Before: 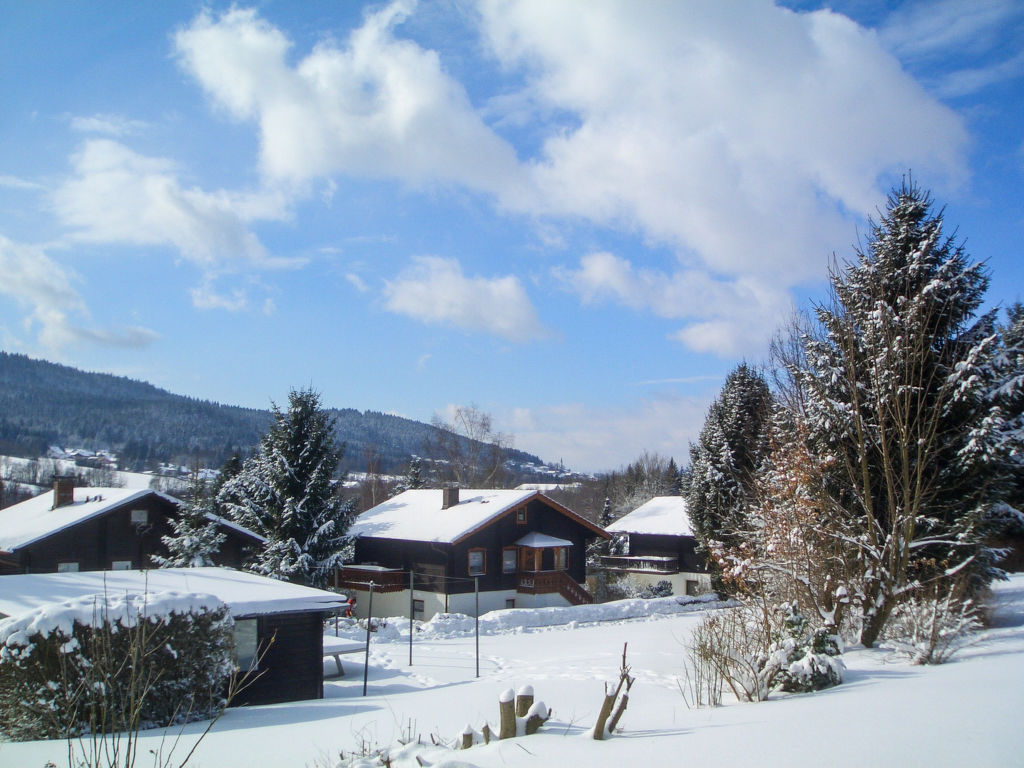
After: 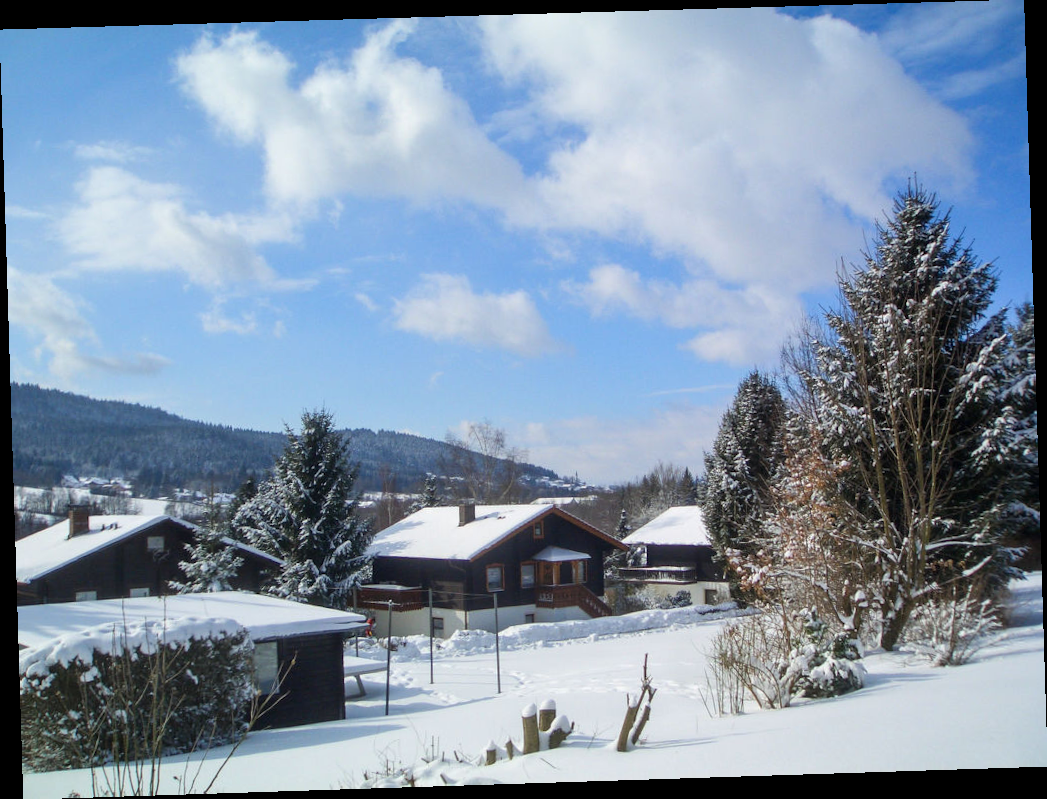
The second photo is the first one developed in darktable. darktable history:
tone equalizer: on, module defaults
rotate and perspective: rotation -1.77°, lens shift (horizontal) 0.004, automatic cropping off
